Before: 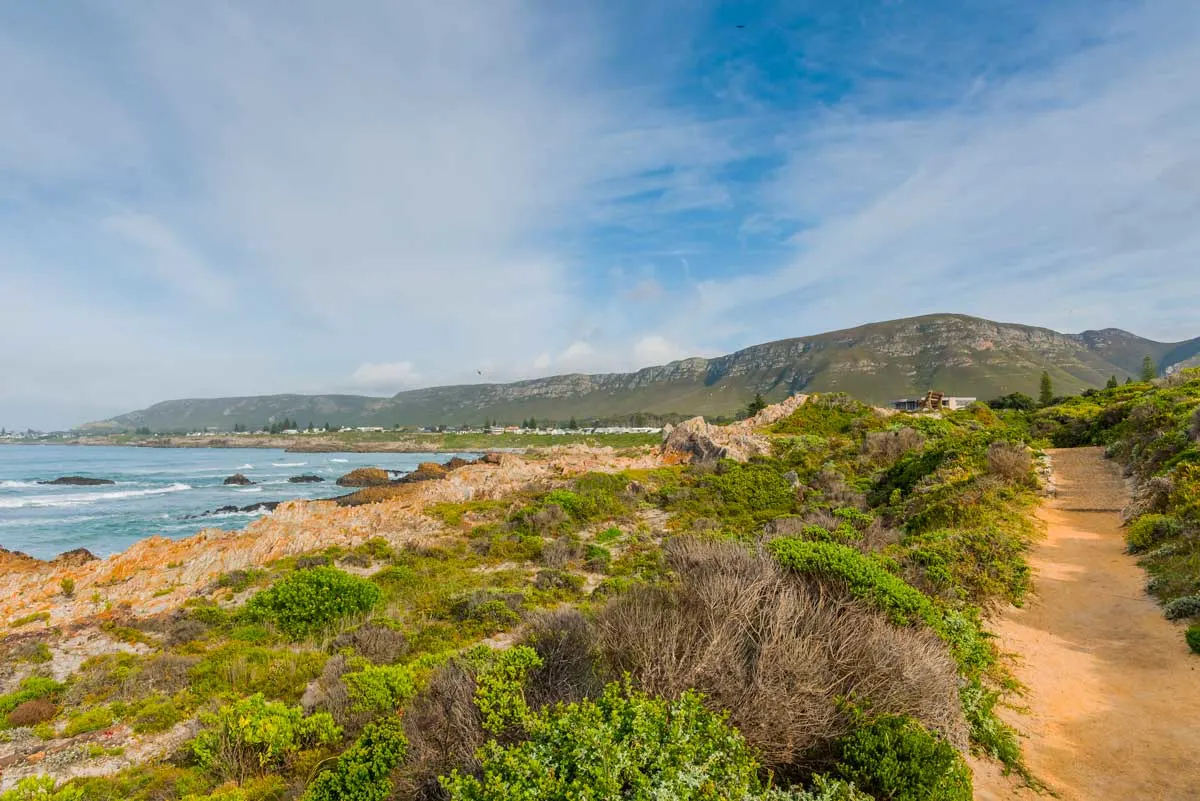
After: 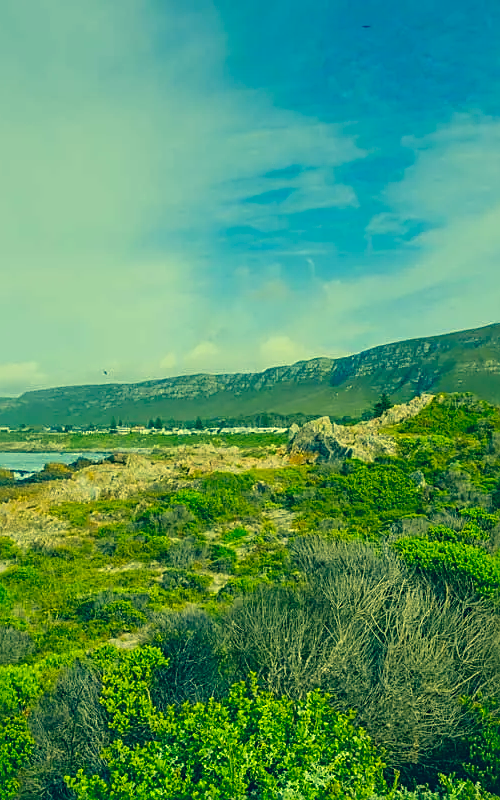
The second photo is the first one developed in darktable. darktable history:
color correction: highlights a* -15.58, highlights b* 40, shadows a* -40, shadows b* -26.18
crop: left 31.229%, right 27.105%
rotate and perspective: automatic cropping original format, crop left 0, crop top 0
sharpen: on, module defaults
